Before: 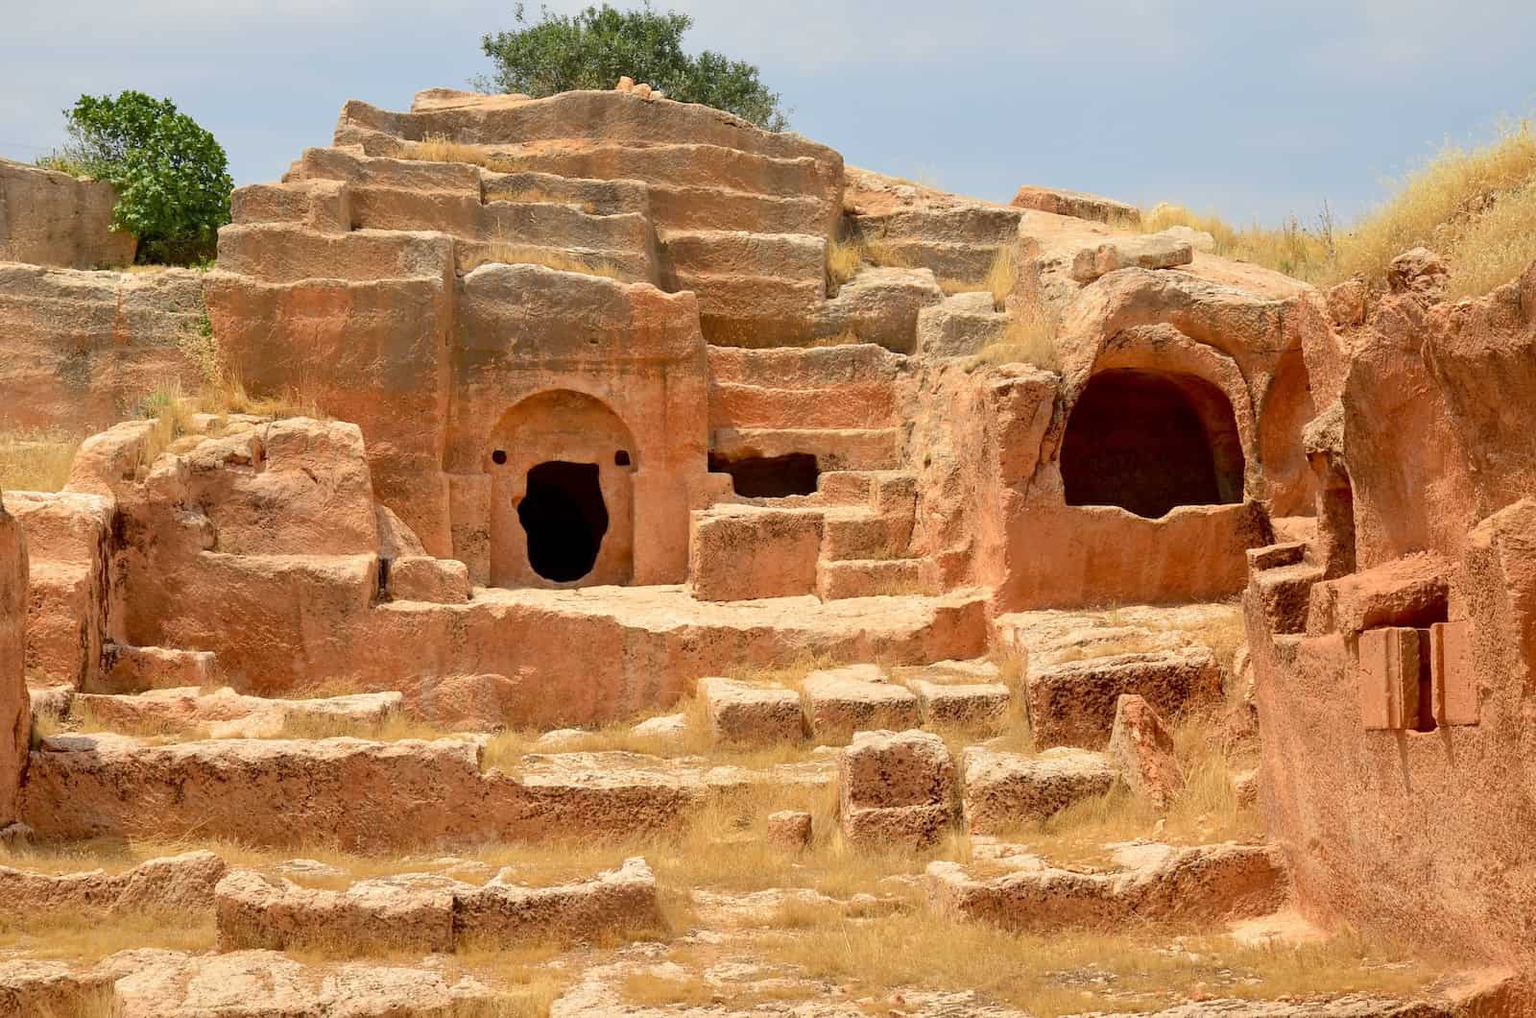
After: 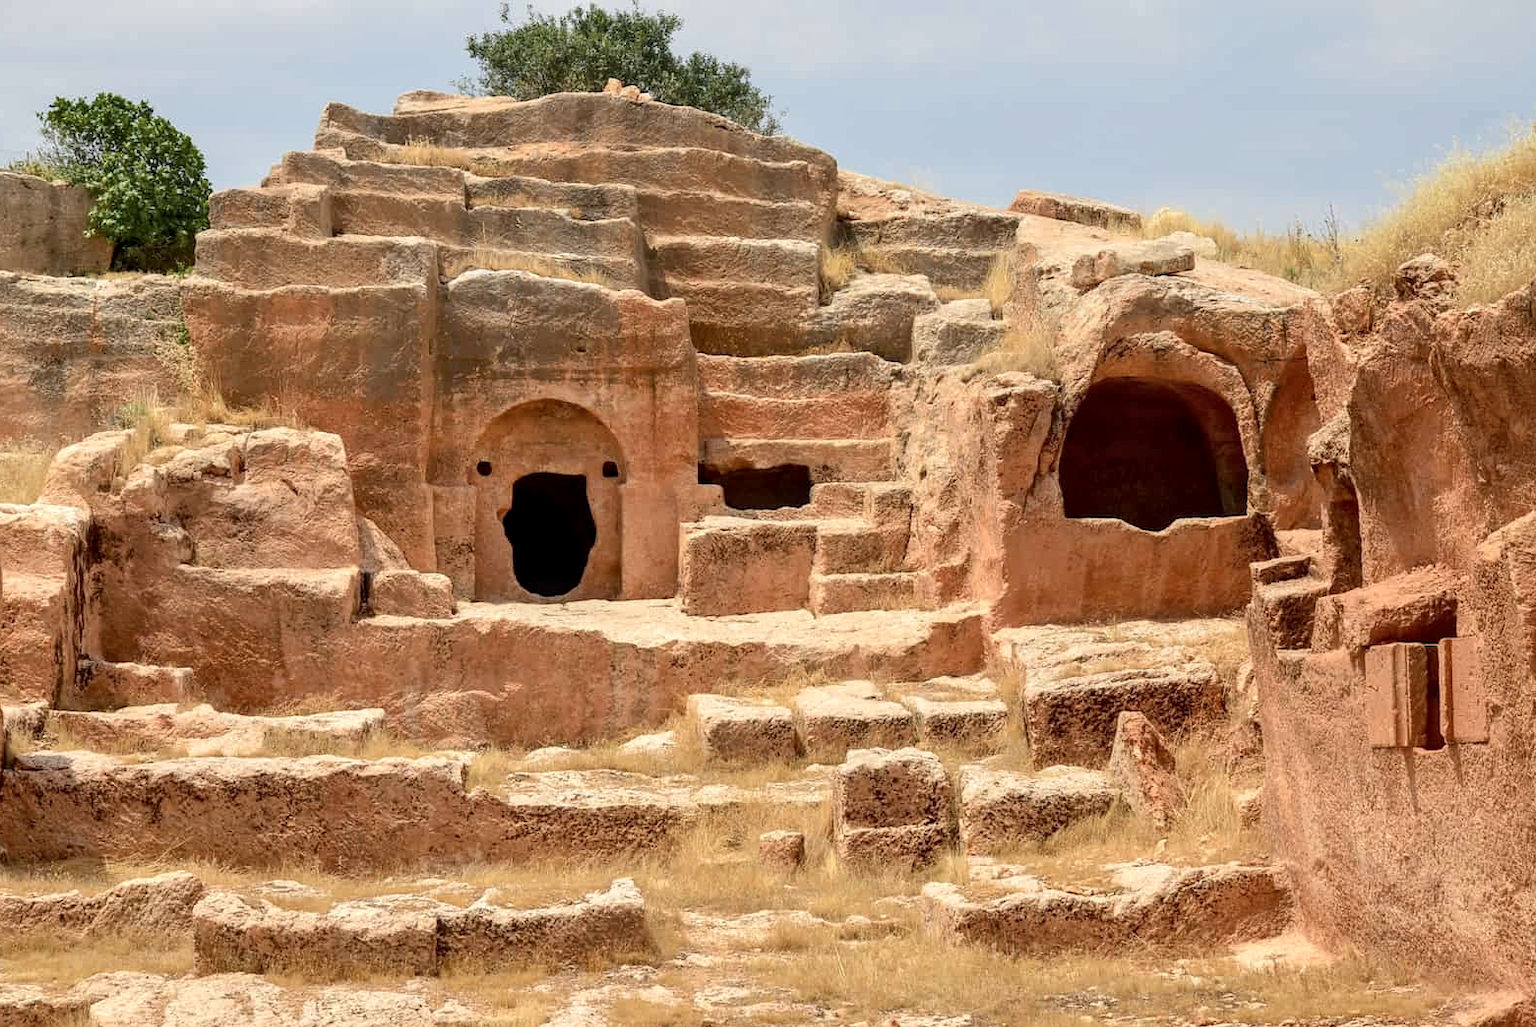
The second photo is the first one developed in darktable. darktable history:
local contrast: on, module defaults
crop and rotate: left 1.751%, right 0.671%, bottom 1.44%
contrast brightness saturation: contrast 0.114, saturation -0.174
